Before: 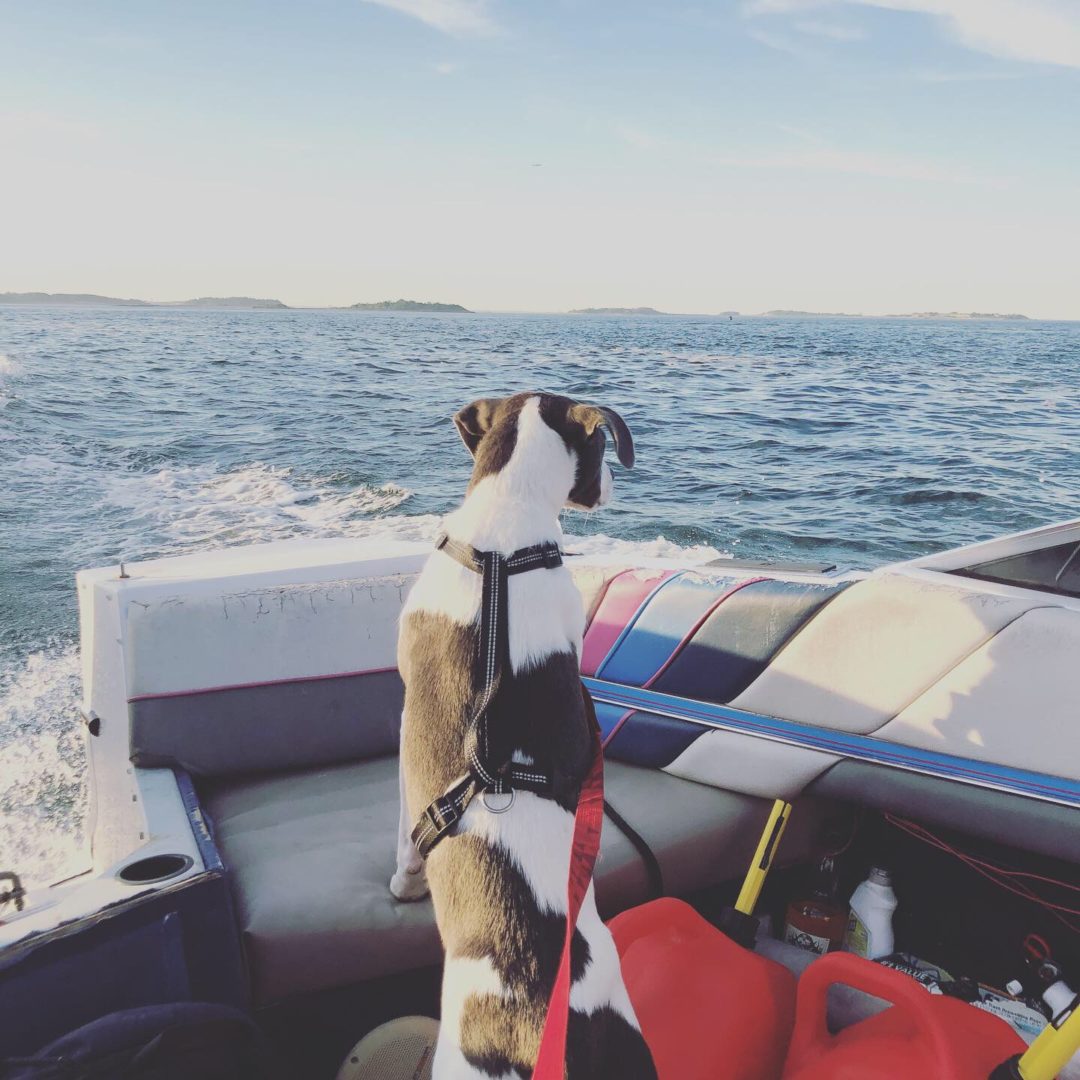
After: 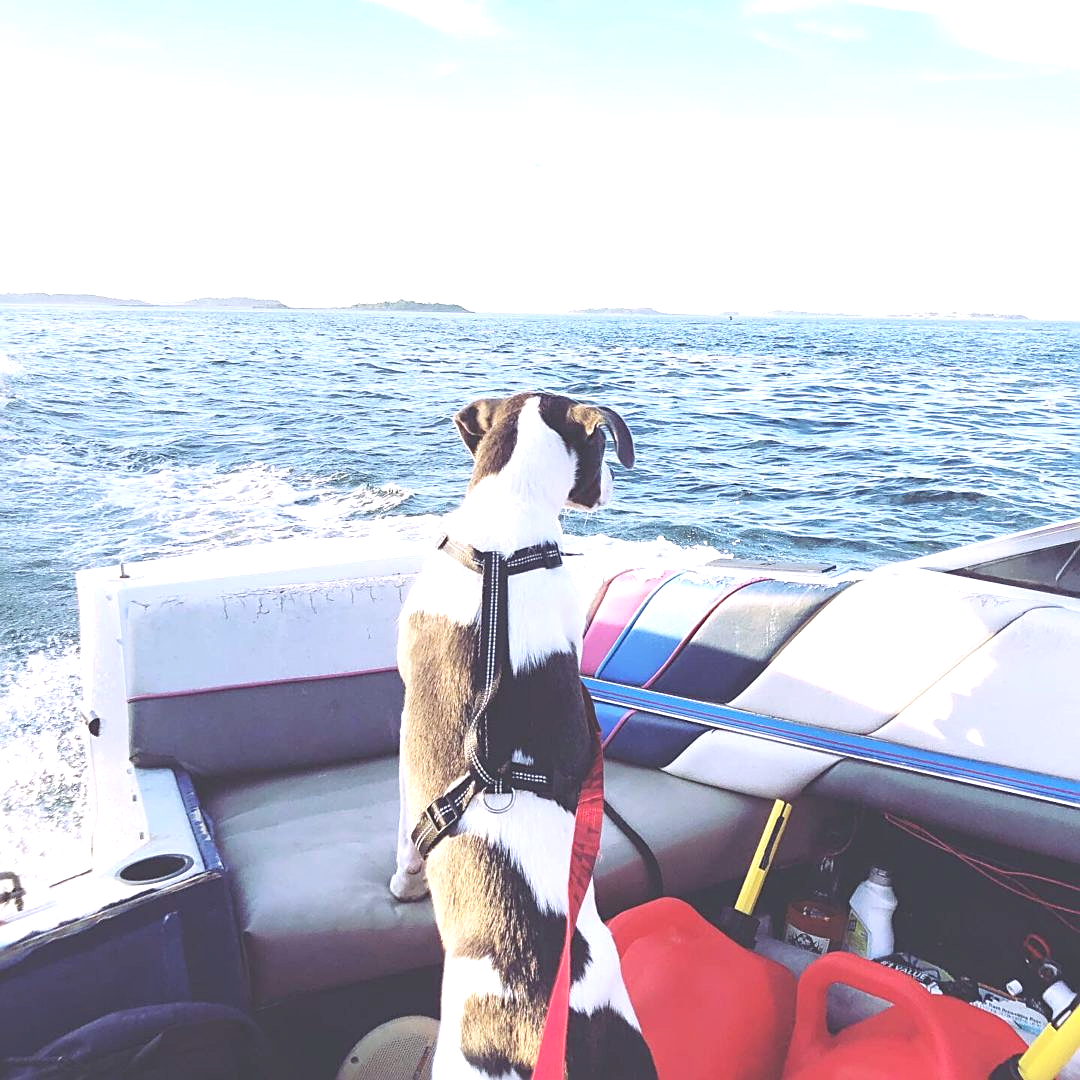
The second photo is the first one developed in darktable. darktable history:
exposure: black level correction 0, exposure 1 EV, compensate highlight preservation false
sharpen: on, module defaults
color calibration: illuminant as shot in camera, x 0.358, y 0.373, temperature 4628.91 K
